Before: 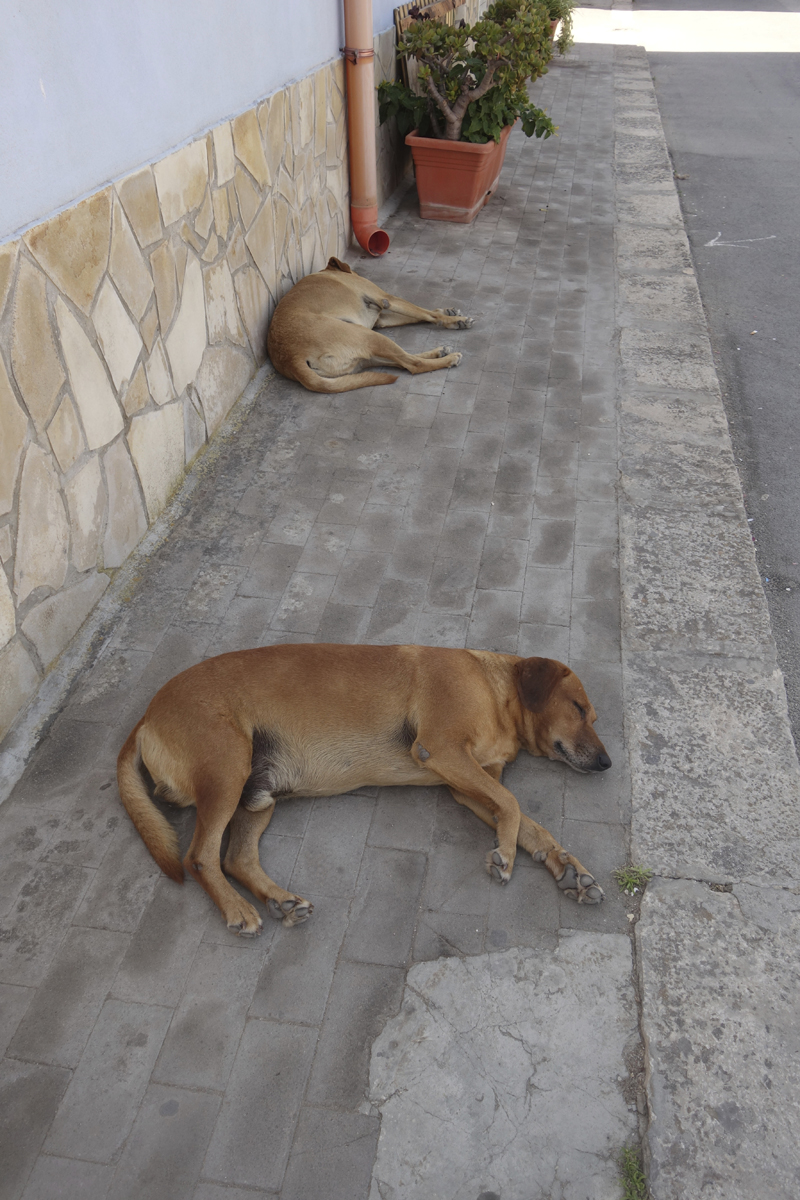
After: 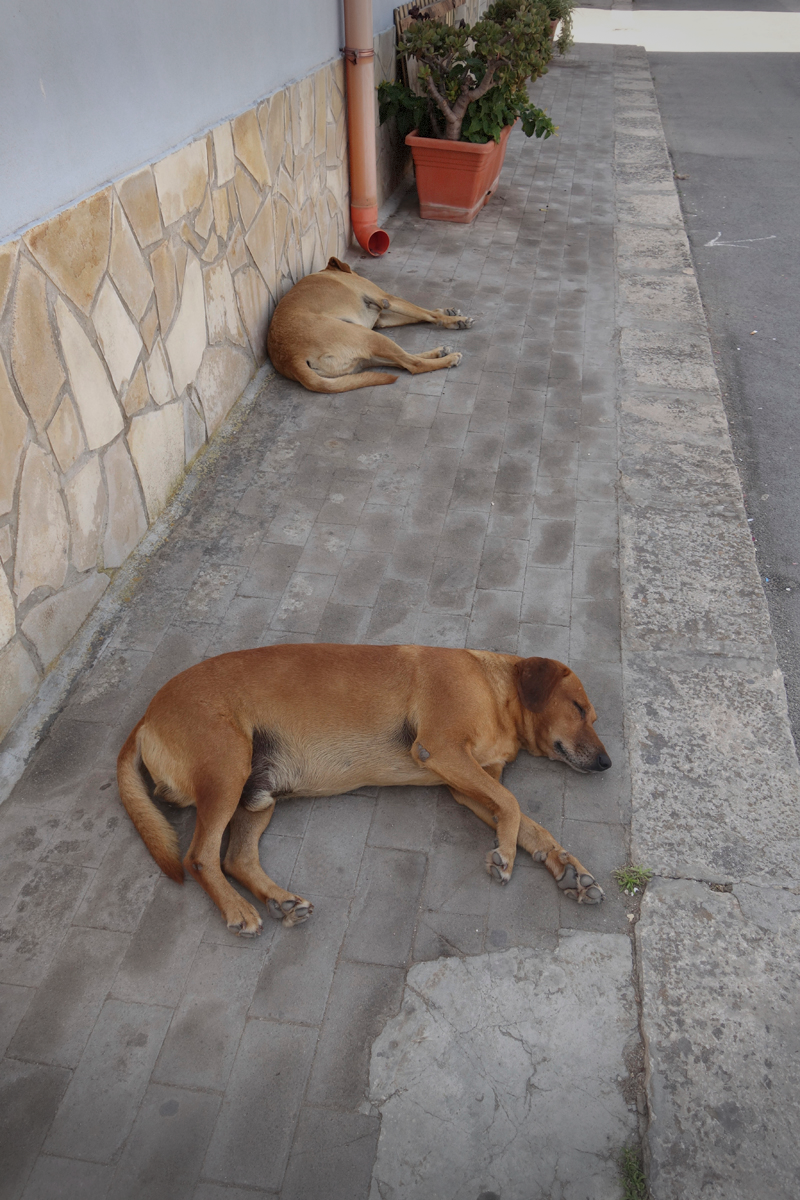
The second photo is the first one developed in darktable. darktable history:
vignetting: fall-off start 100%, brightness -0.406, saturation -0.3, width/height ratio 1.324, dithering 8-bit output, unbound false
shadows and highlights: radius 125.46, shadows 30.51, highlights -30.51, low approximation 0.01, soften with gaussian
